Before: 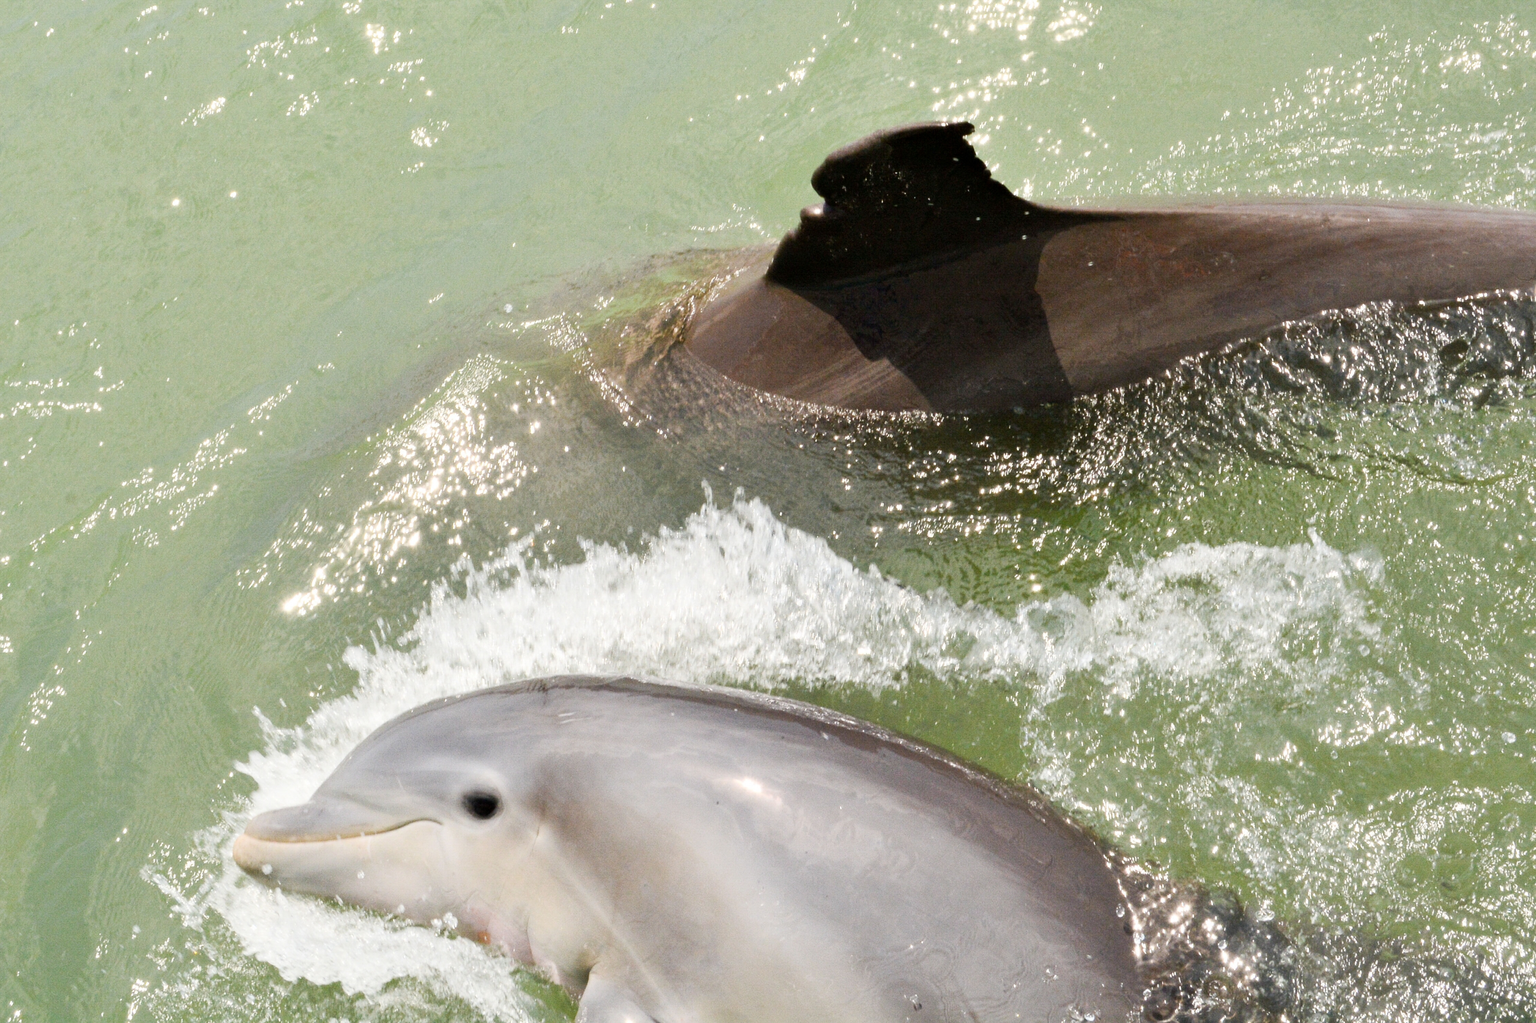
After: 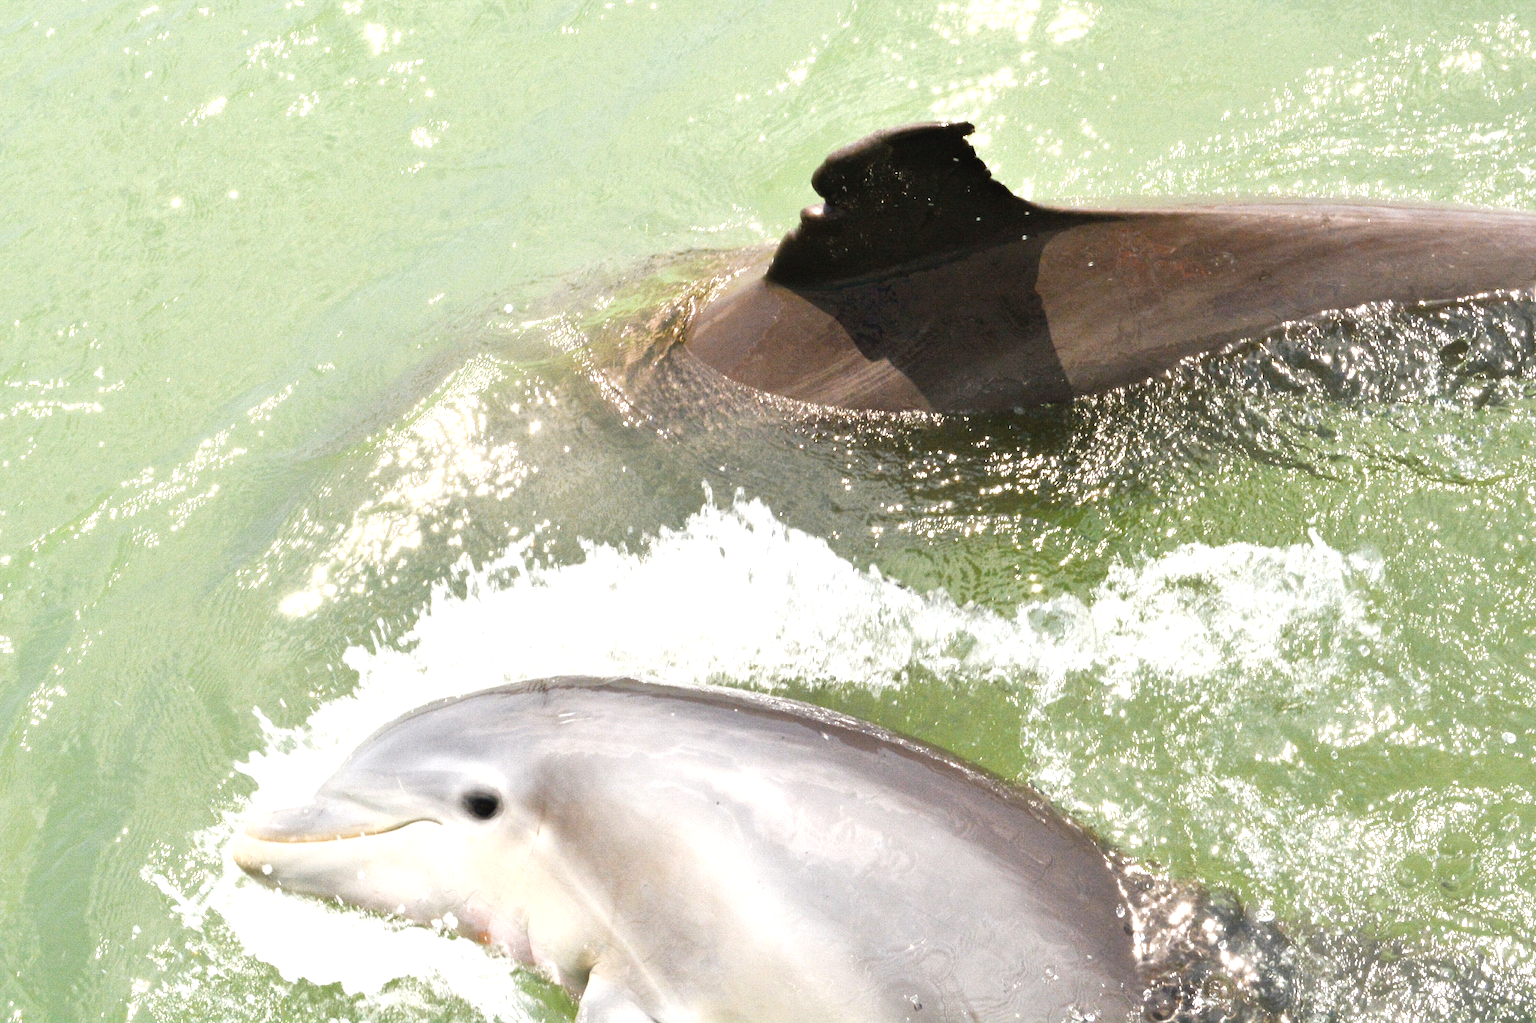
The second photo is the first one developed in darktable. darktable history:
shadows and highlights: shadows 25, highlights -25
exposure: black level correction -0.002, exposure 0.708 EV, compensate exposure bias true, compensate highlight preservation false
